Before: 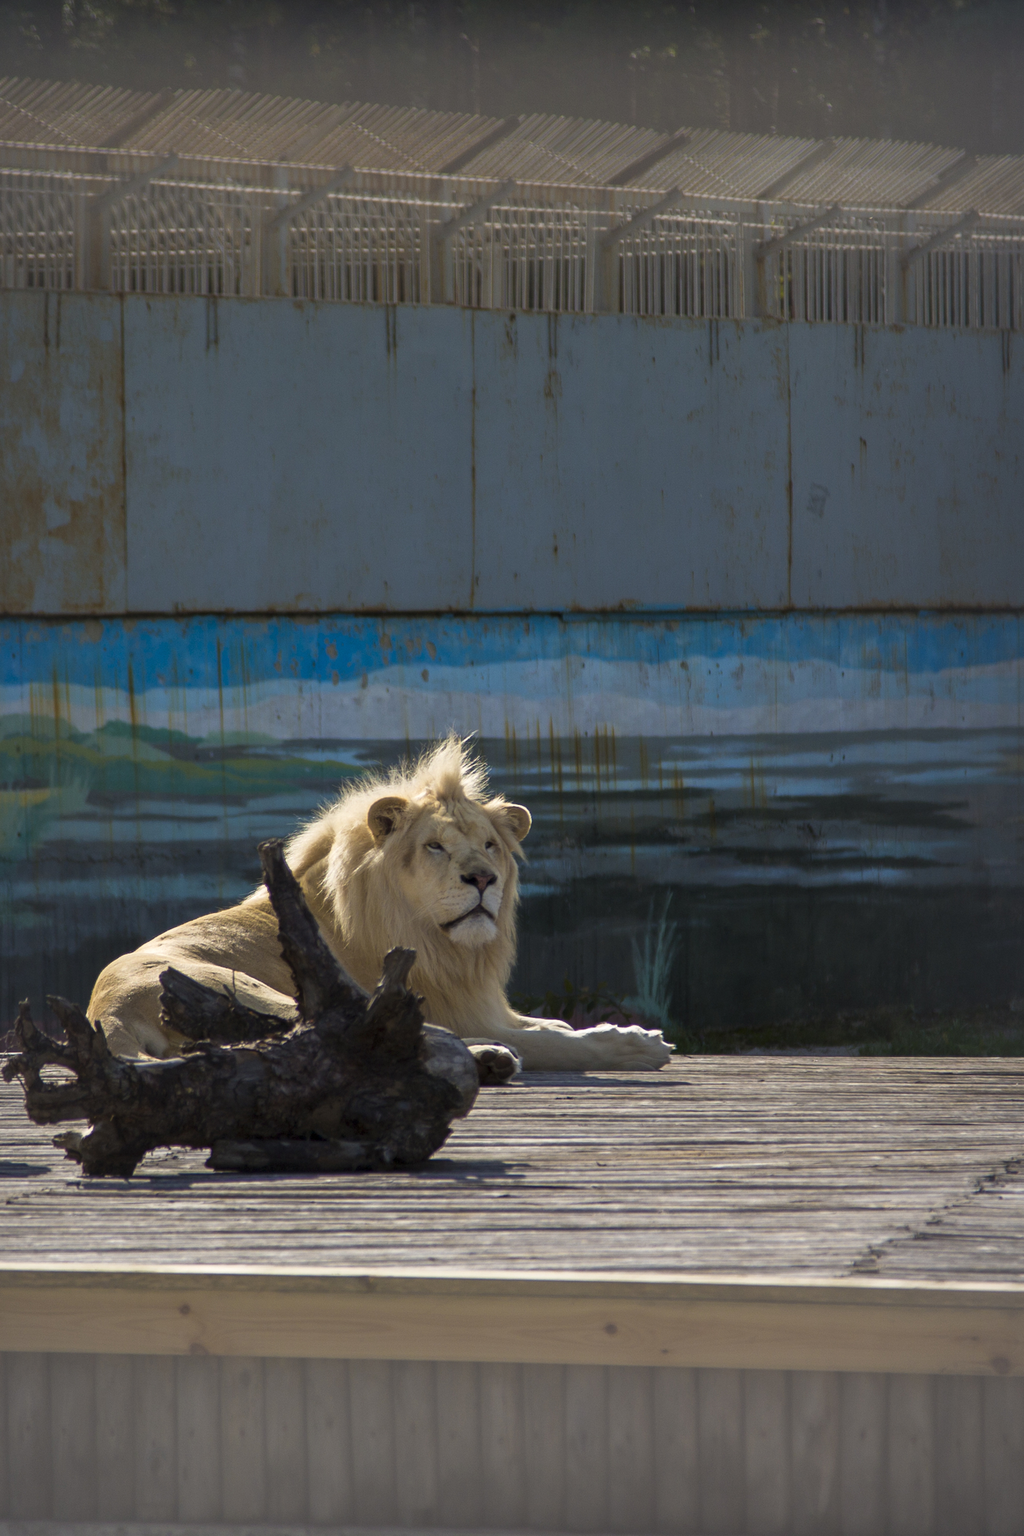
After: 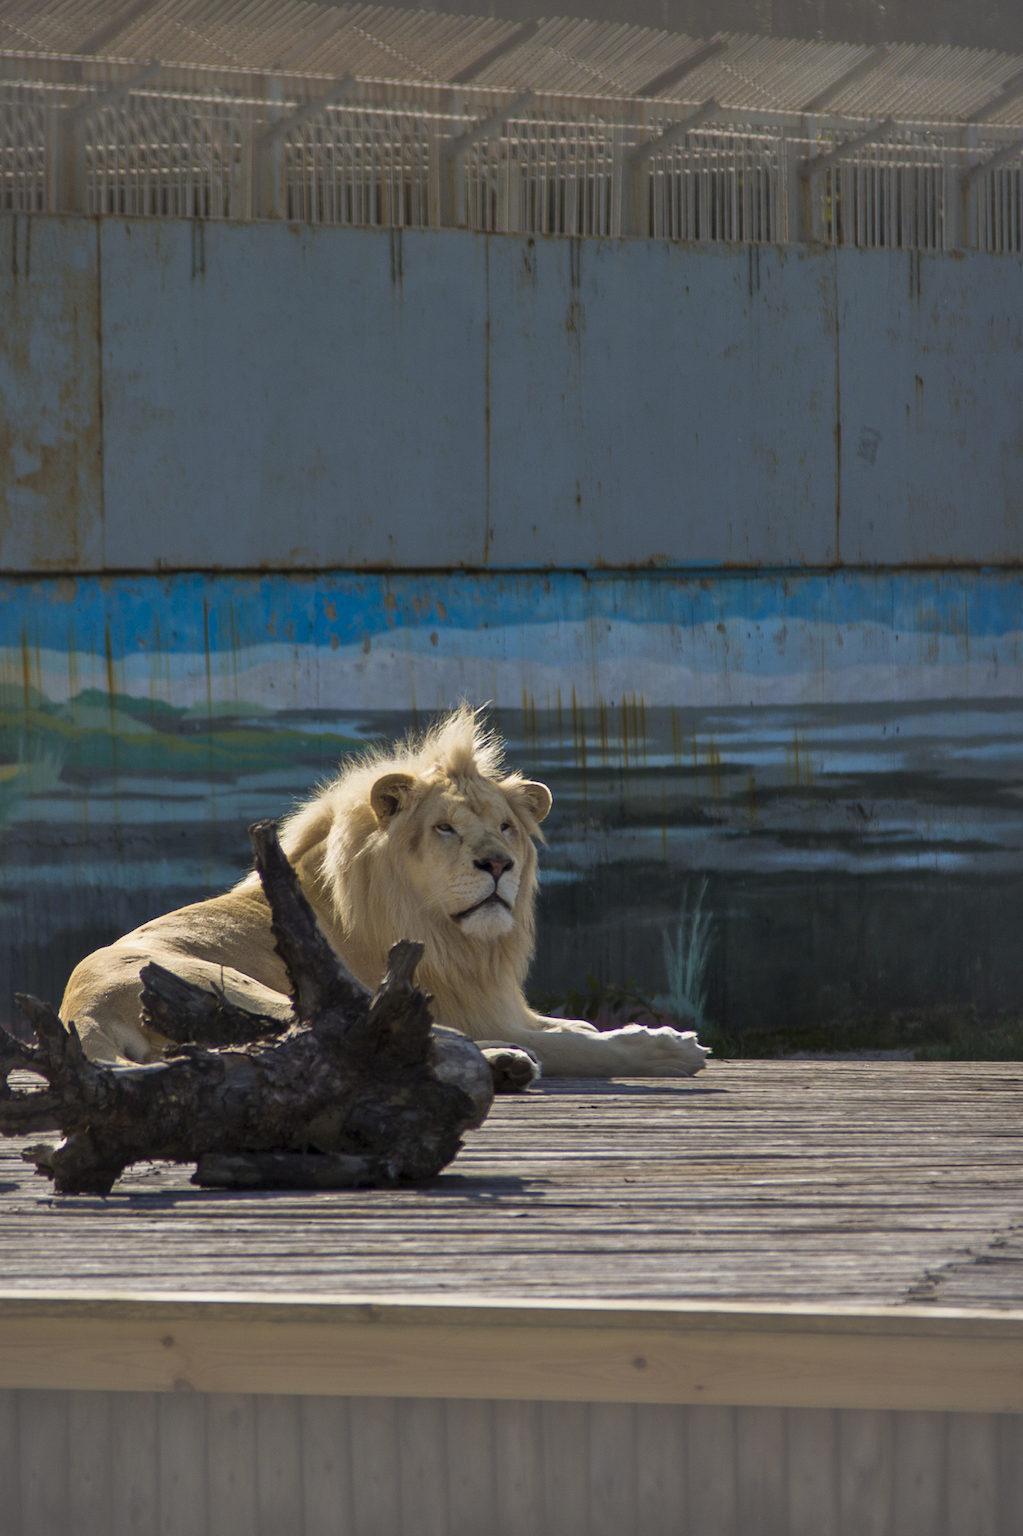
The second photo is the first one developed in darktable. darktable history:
shadows and highlights: white point adjustment -3.64, highlights -63.34, highlights color adjustment 42%, soften with gaussian
crop: left 3.305%, top 6.436%, right 6.389%, bottom 3.258%
